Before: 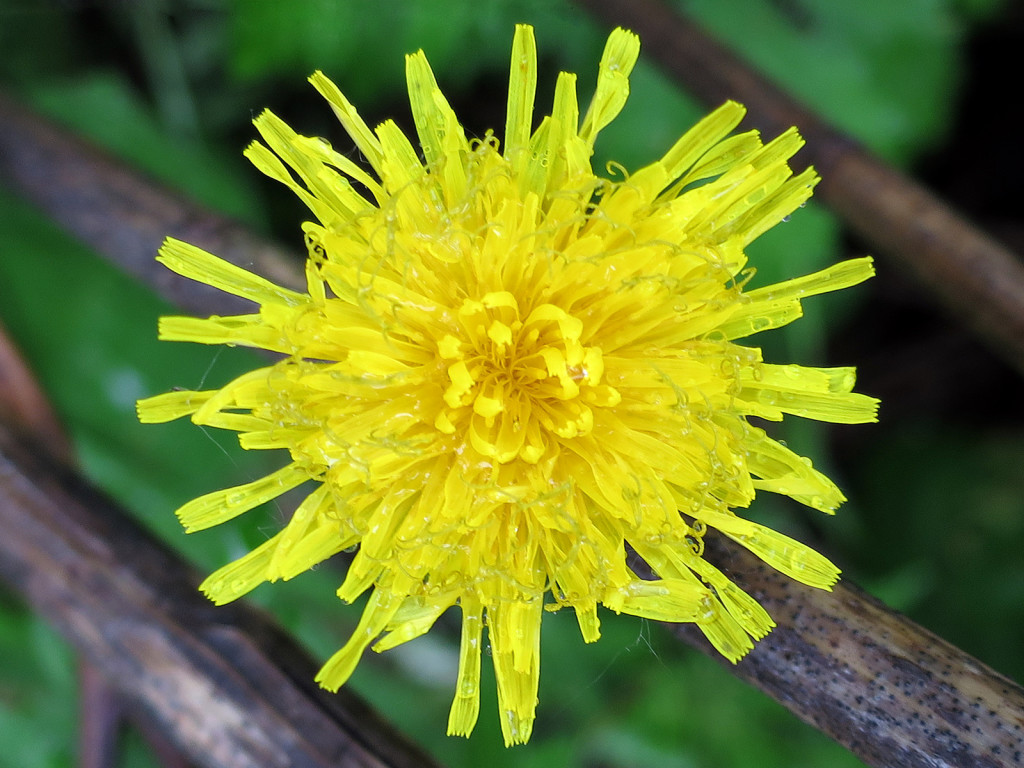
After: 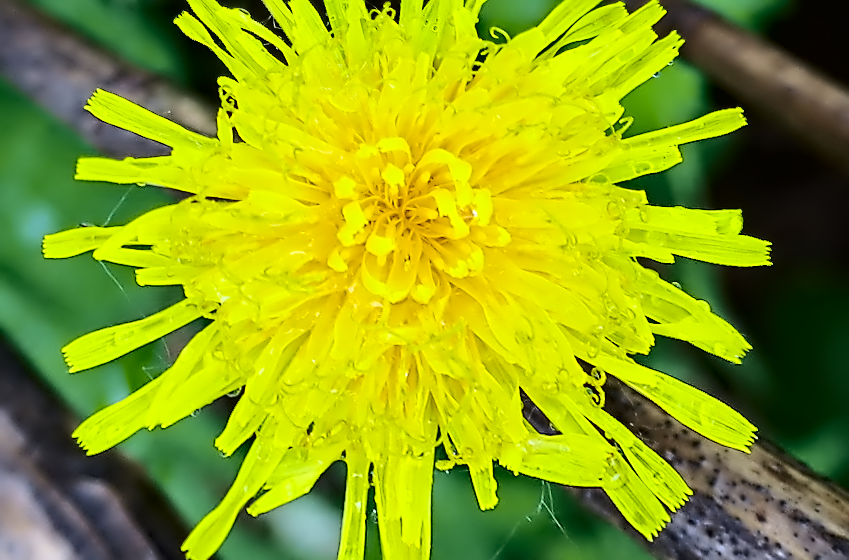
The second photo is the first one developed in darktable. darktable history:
tone curve: curves: ch0 [(0, 0.011) (0.104, 0.085) (0.236, 0.234) (0.398, 0.507) (0.498, 0.621) (0.65, 0.757) (0.835, 0.883) (1, 0.961)]; ch1 [(0, 0) (0.353, 0.344) (0.43, 0.401) (0.479, 0.476) (0.502, 0.502) (0.54, 0.542) (0.602, 0.613) (0.638, 0.668) (0.693, 0.727) (1, 1)]; ch2 [(0, 0) (0.34, 0.314) (0.434, 0.43) (0.5, 0.506) (0.521, 0.54) (0.54, 0.56) (0.595, 0.613) (0.644, 0.729) (1, 1)], color space Lab, independent channels, preserve colors none
sharpen: on, module defaults
white balance: red 0.978, blue 0.999
crop: top 11.038%, bottom 13.962%
rotate and perspective: rotation 0.72°, lens shift (vertical) -0.352, lens shift (horizontal) -0.051, crop left 0.152, crop right 0.859, crop top 0.019, crop bottom 0.964
contrast equalizer: octaves 7, y [[0.5, 0.542, 0.583, 0.625, 0.667, 0.708], [0.5 ×6], [0.5 ×6], [0, 0.033, 0.067, 0.1, 0.133, 0.167], [0, 0.05, 0.1, 0.15, 0.2, 0.25]]
